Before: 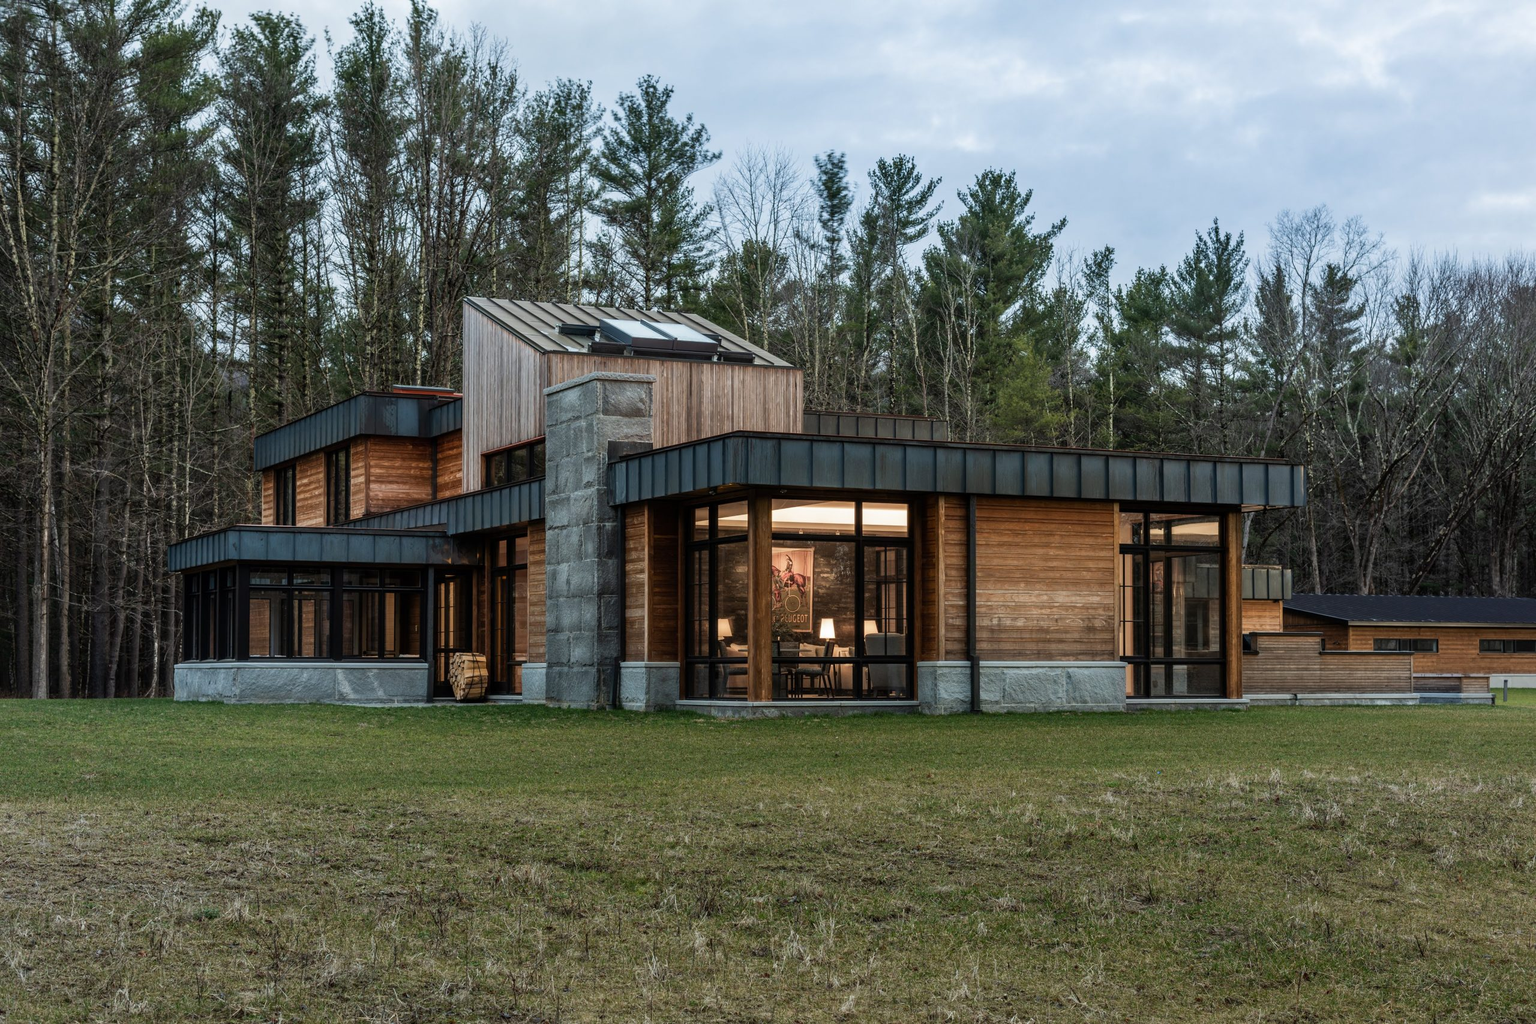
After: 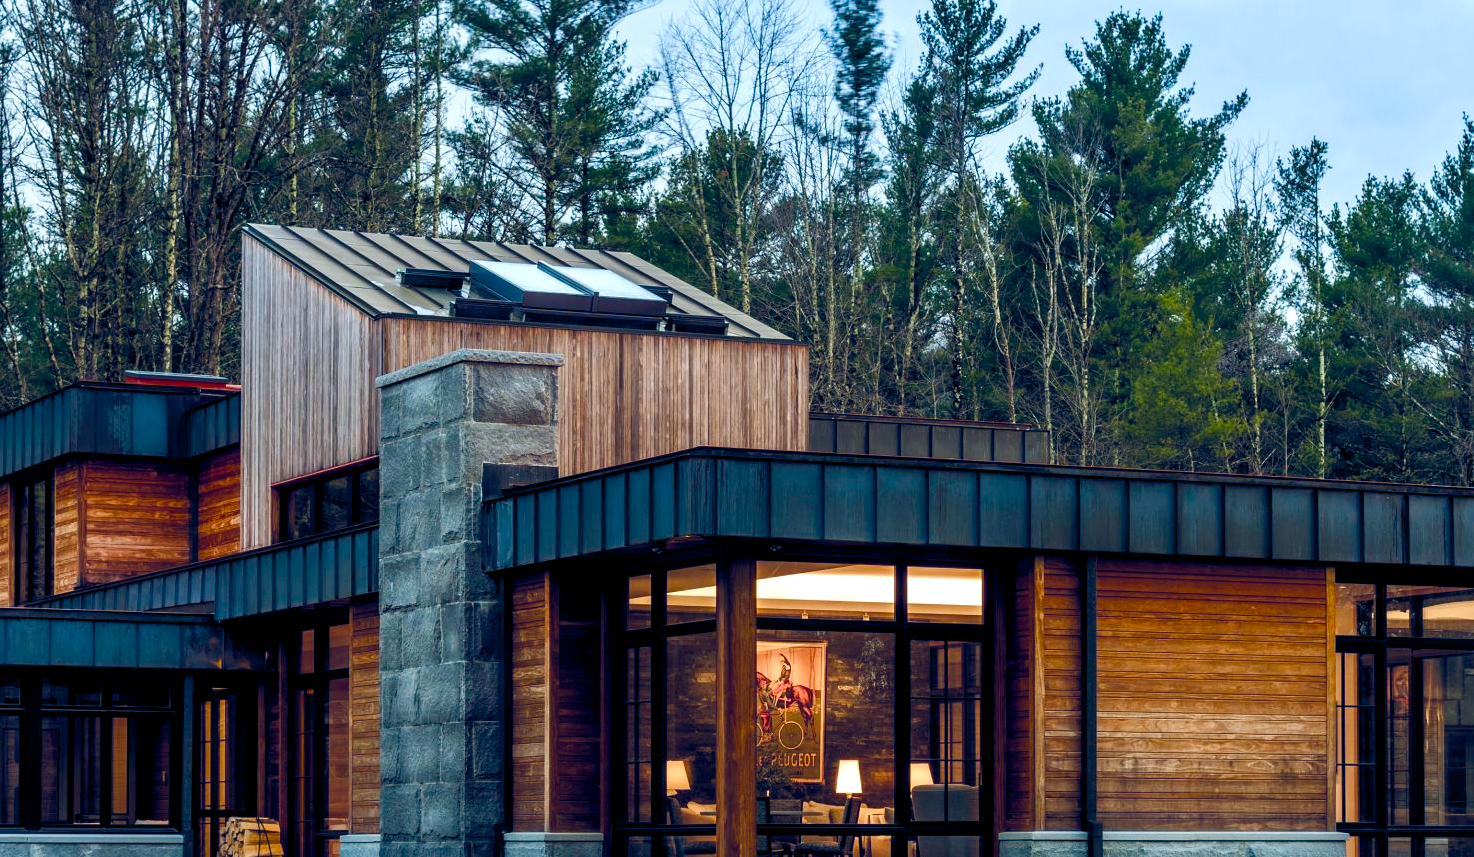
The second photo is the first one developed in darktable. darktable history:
crop: left 20.737%, top 15.878%, right 21.673%, bottom 33.893%
tone equalizer: -8 EV -0.4 EV, -7 EV -0.413 EV, -6 EV -0.346 EV, -5 EV -0.193 EV, -3 EV 0.22 EV, -2 EV 0.321 EV, -1 EV 0.363 EV, +0 EV 0.425 EV, edges refinement/feathering 500, mask exposure compensation -1.57 EV, preserve details no
color balance rgb: global offset › chroma 0.248%, global offset › hue 255.89°, perceptual saturation grading › global saturation 28.01%, perceptual saturation grading › highlights -25.652%, perceptual saturation grading › mid-tones 25.251%, perceptual saturation grading › shadows 49.877%, global vibrance 44.777%
